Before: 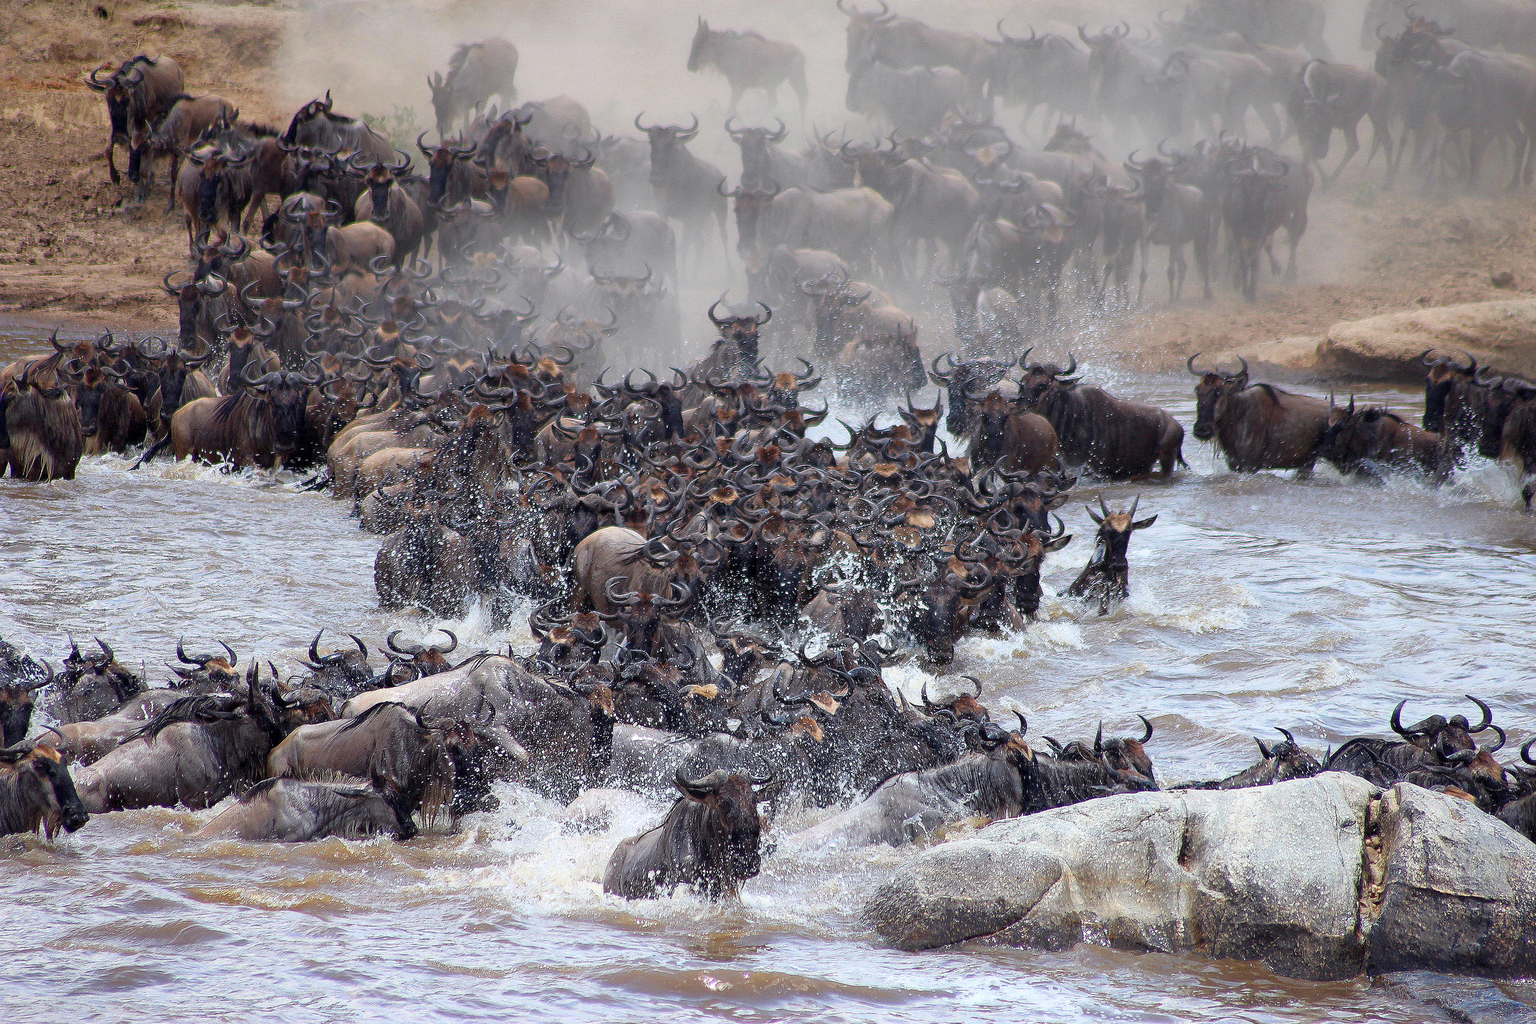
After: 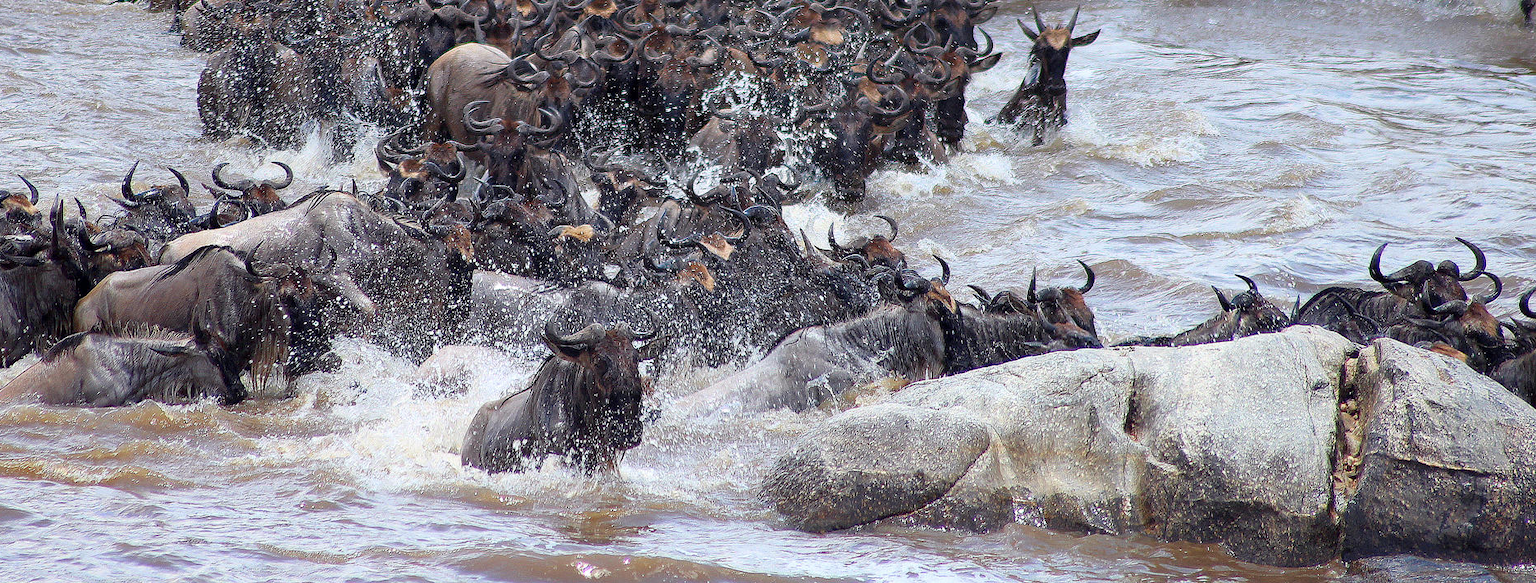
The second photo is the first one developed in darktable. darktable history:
crop and rotate: left 13.27%, top 47.8%, bottom 2.81%
color correction: highlights b* -0.029
